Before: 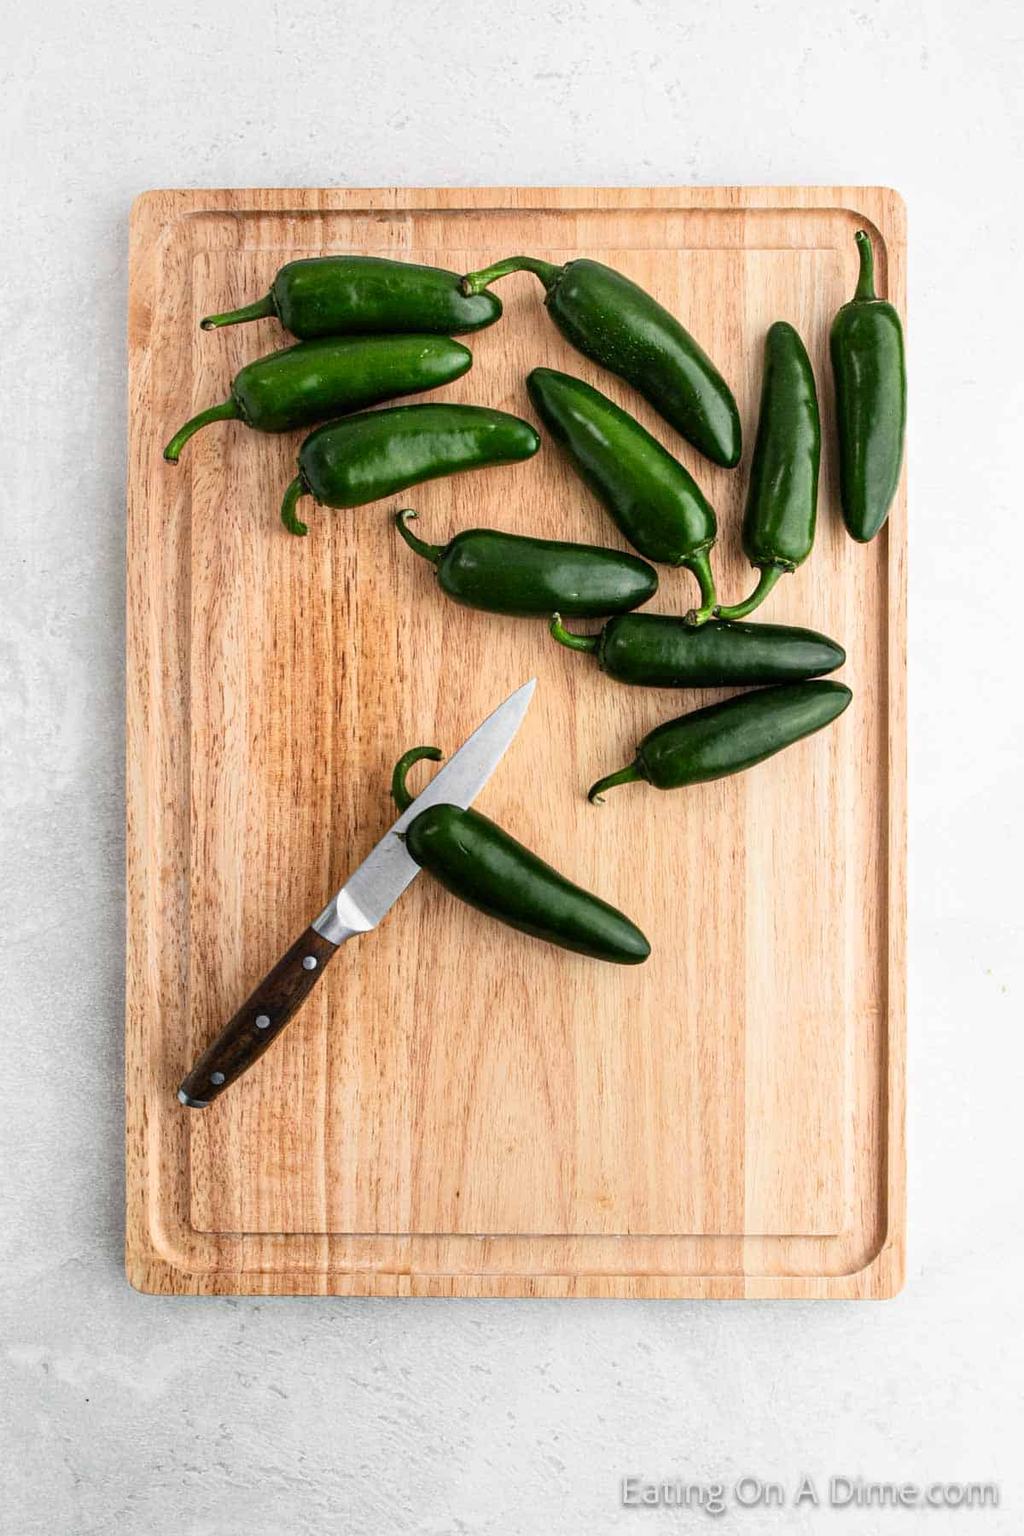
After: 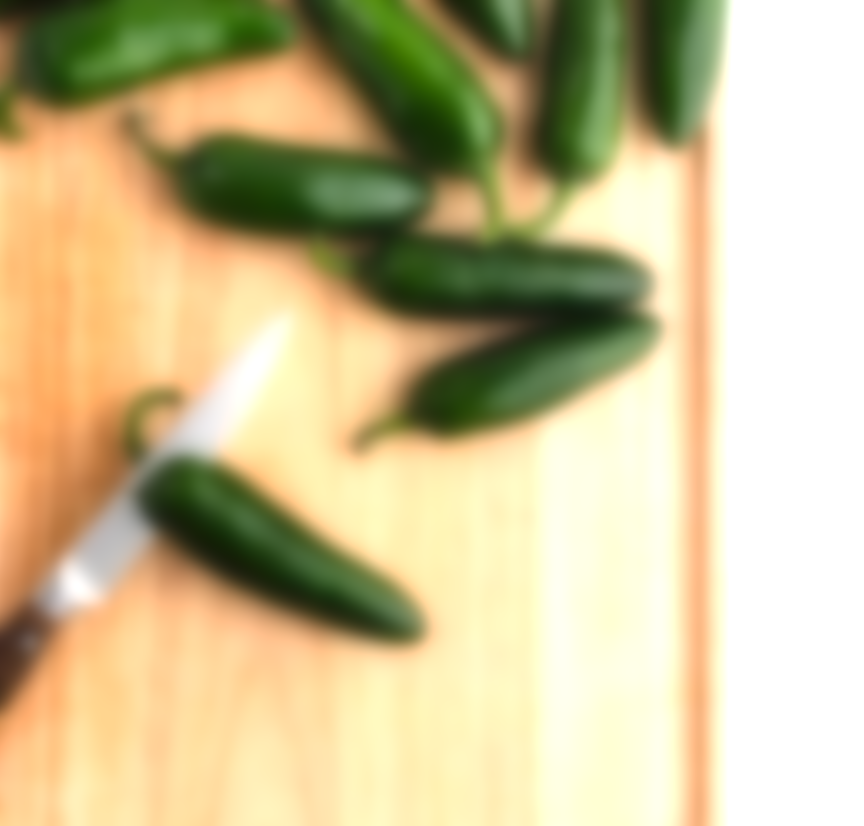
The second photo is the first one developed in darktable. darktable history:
crop and rotate: left 27.938%, top 27.046%, bottom 27.046%
exposure: black level correction 0, exposure 0.7 EV, compensate exposure bias true, compensate highlight preservation false
lowpass: on, module defaults
haze removal: strength 0.29, distance 0.25, compatibility mode true, adaptive false
